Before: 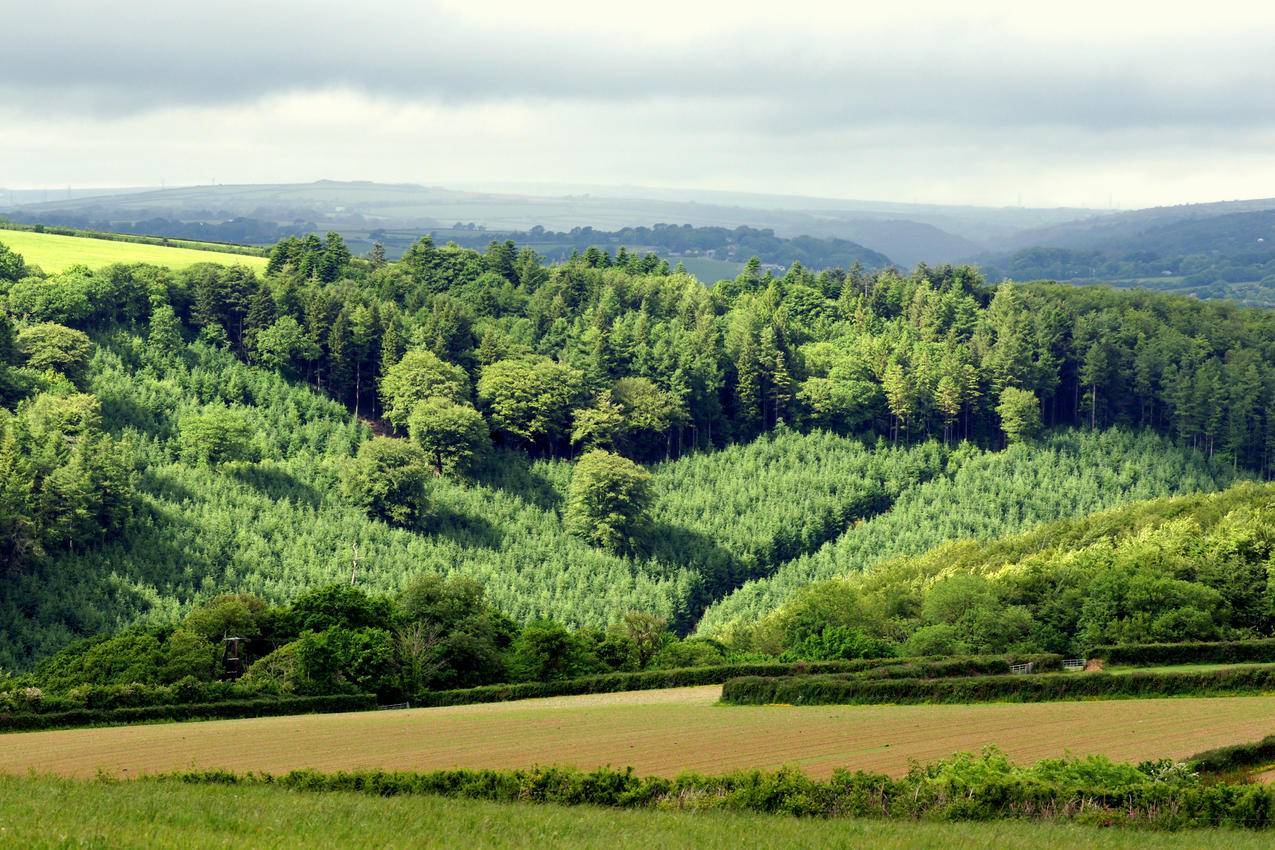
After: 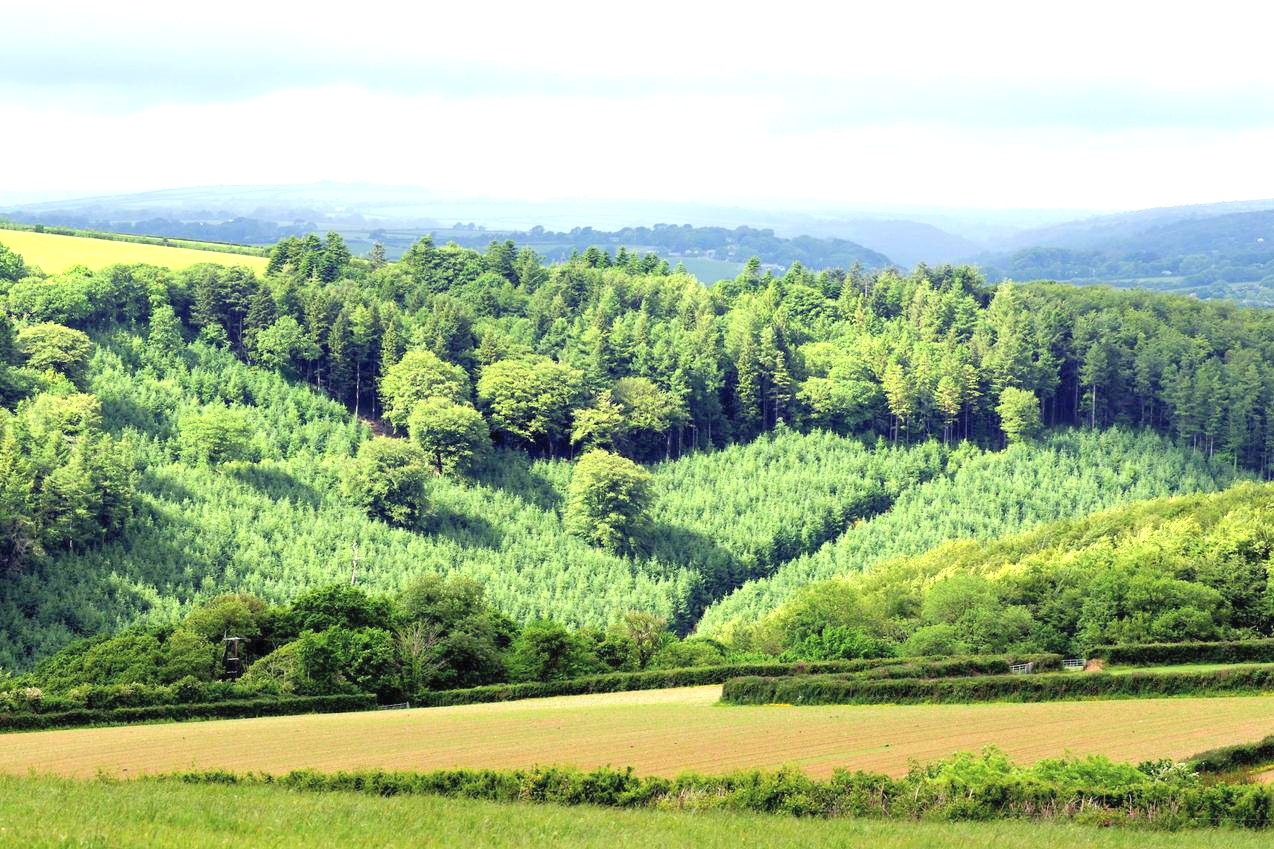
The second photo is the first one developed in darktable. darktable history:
exposure: black level correction 0, exposure 0.7 EV, compensate exposure bias true, compensate highlight preservation false
white balance: red 0.98, blue 1.034
contrast brightness saturation: brightness 0.15
